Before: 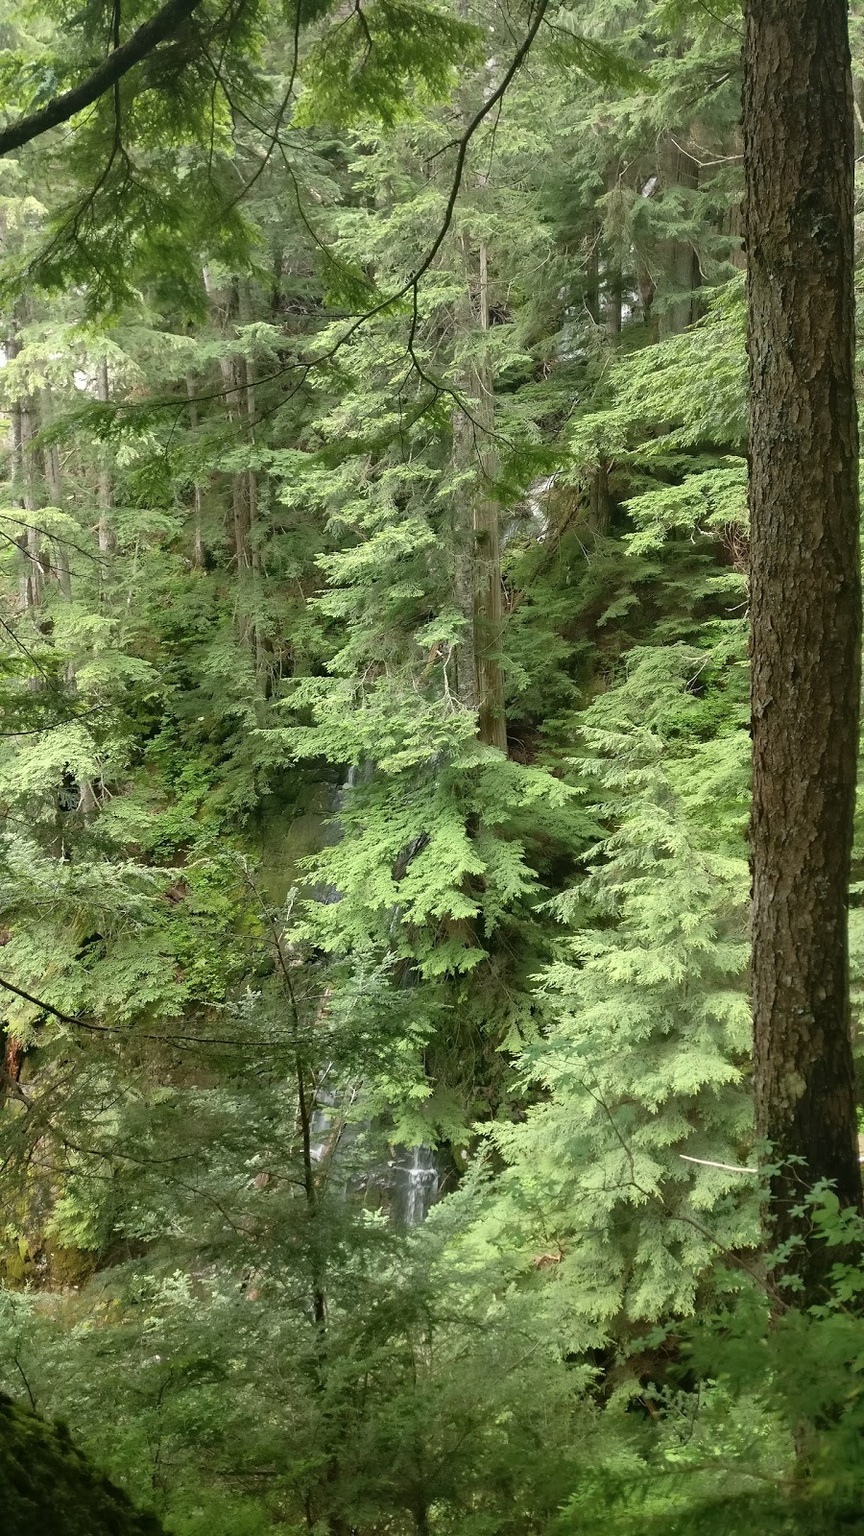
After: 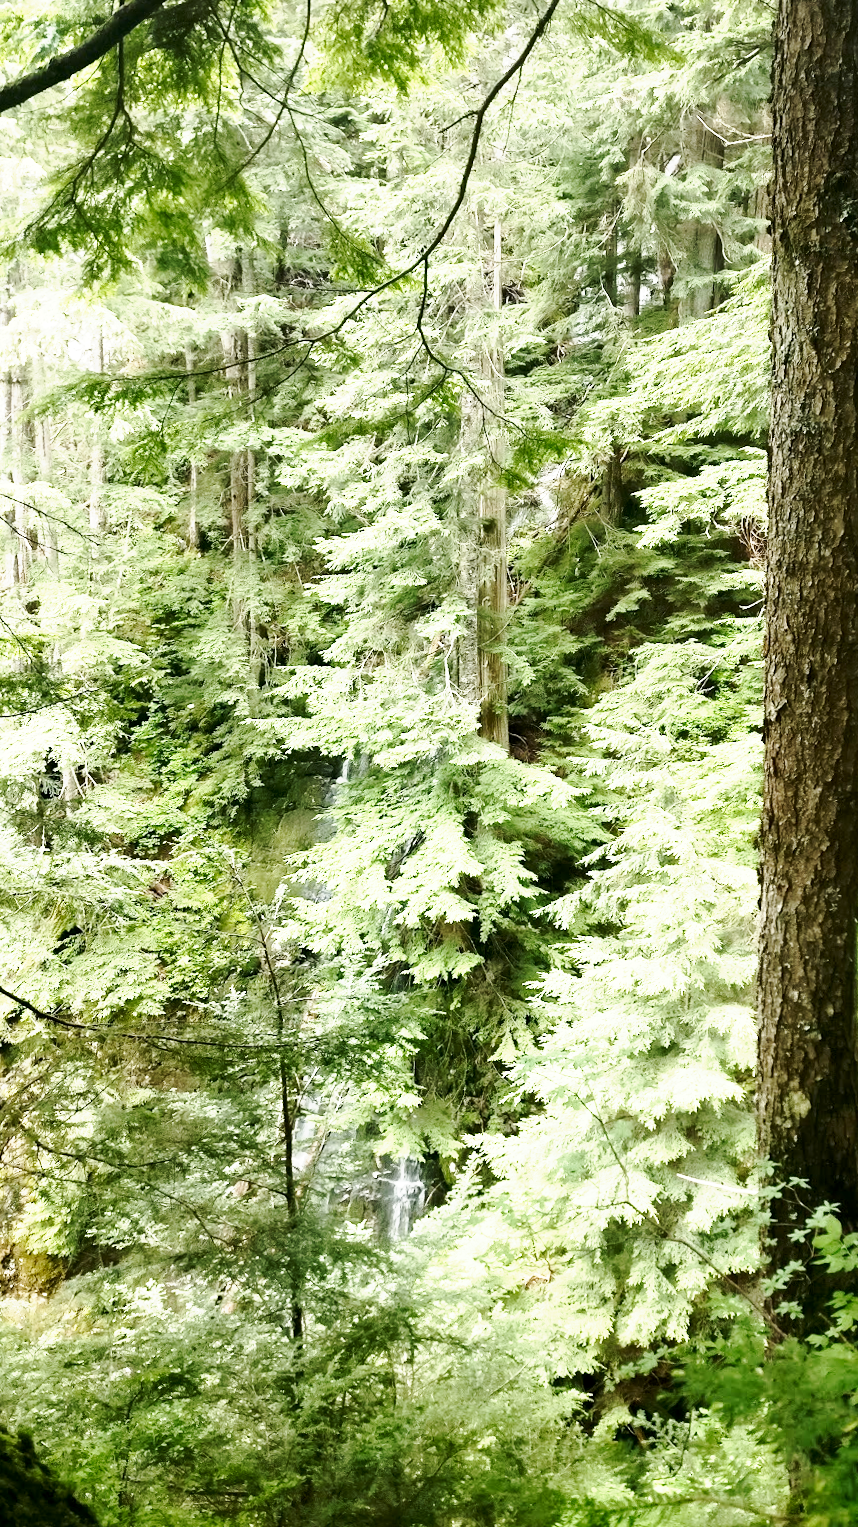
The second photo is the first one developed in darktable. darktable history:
crop and rotate: angle -1.55°
exposure: black level correction 0.005, exposure 0.286 EV, compensate highlight preservation false
base curve: curves: ch0 [(0, 0) (0.025, 0.046) (0.112, 0.277) (0.467, 0.74) (0.814, 0.929) (1, 0.942)], preserve colors none
tone equalizer: -8 EV -1.06 EV, -7 EV -1 EV, -6 EV -0.87 EV, -5 EV -0.547 EV, -3 EV 0.555 EV, -2 EV 0.888 EV, -1 EV 1.01 EV, +0 EV 1.08 EV, edges refinement/feathering 500, mask exposure compensation -1.57 EV, preserve details no
